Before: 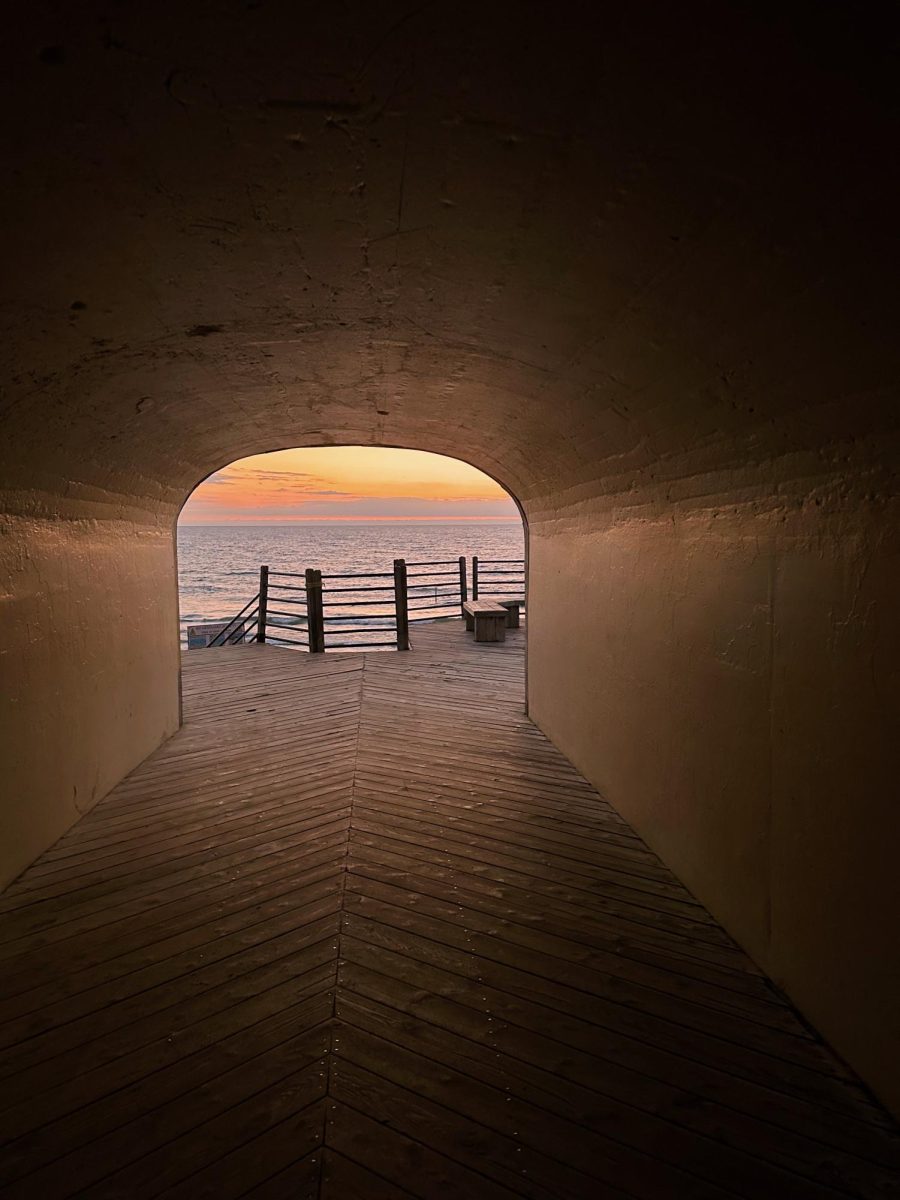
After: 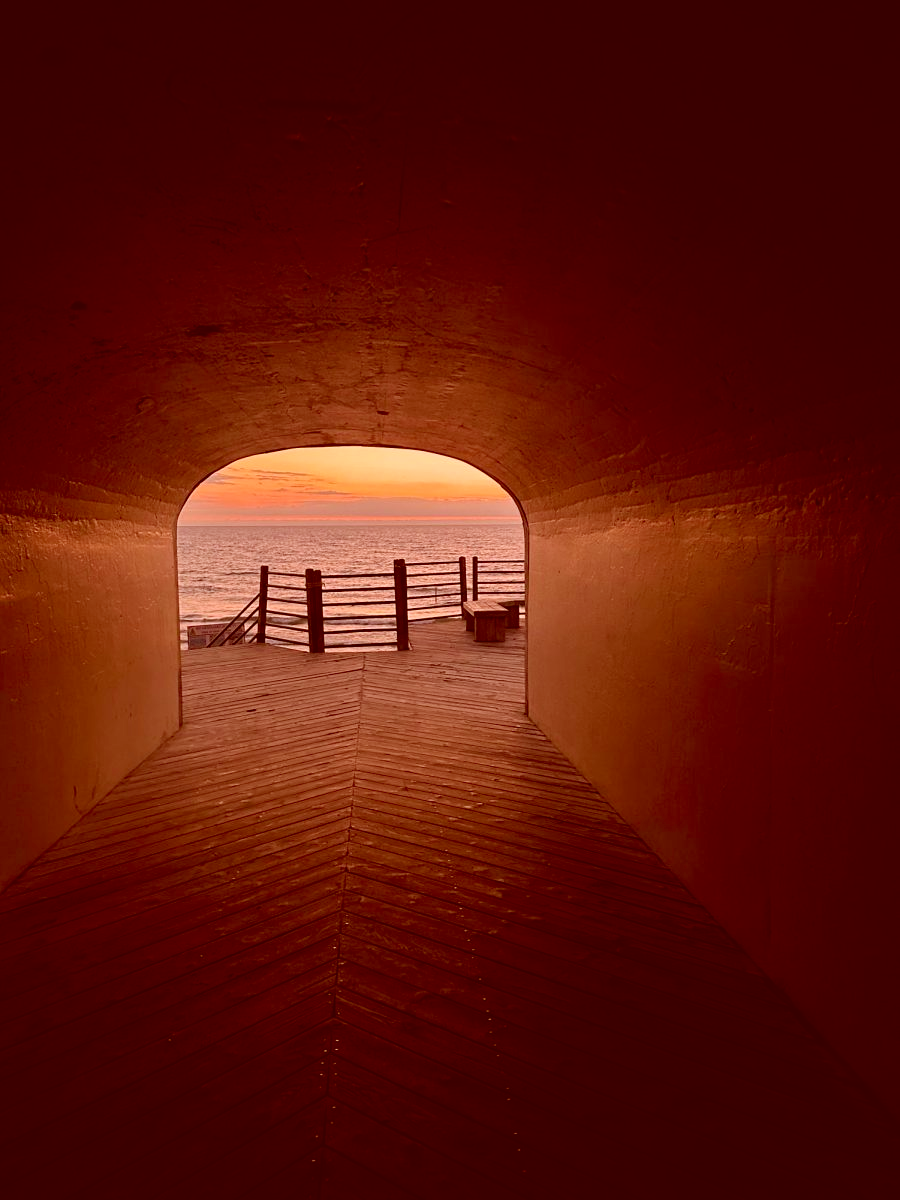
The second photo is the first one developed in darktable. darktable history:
color contrast: green-magenta contrast 1.1, blue-yellow contrast 1.1, unbound 0
color correction: highlights a* 9.03, highlights b* 8.71, shadows a* 40, shadows b* 40, saturation 0.8
